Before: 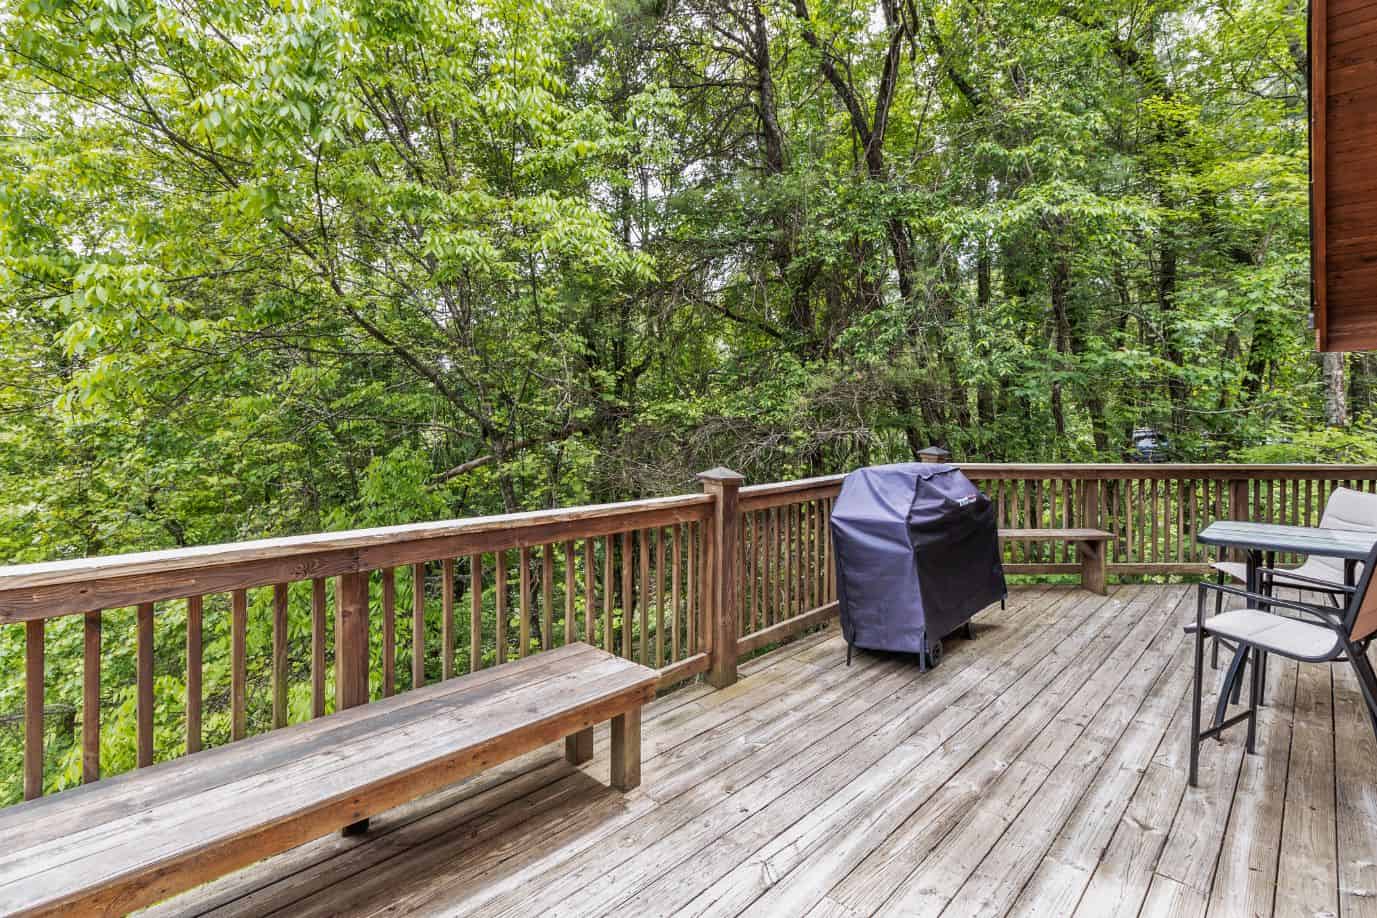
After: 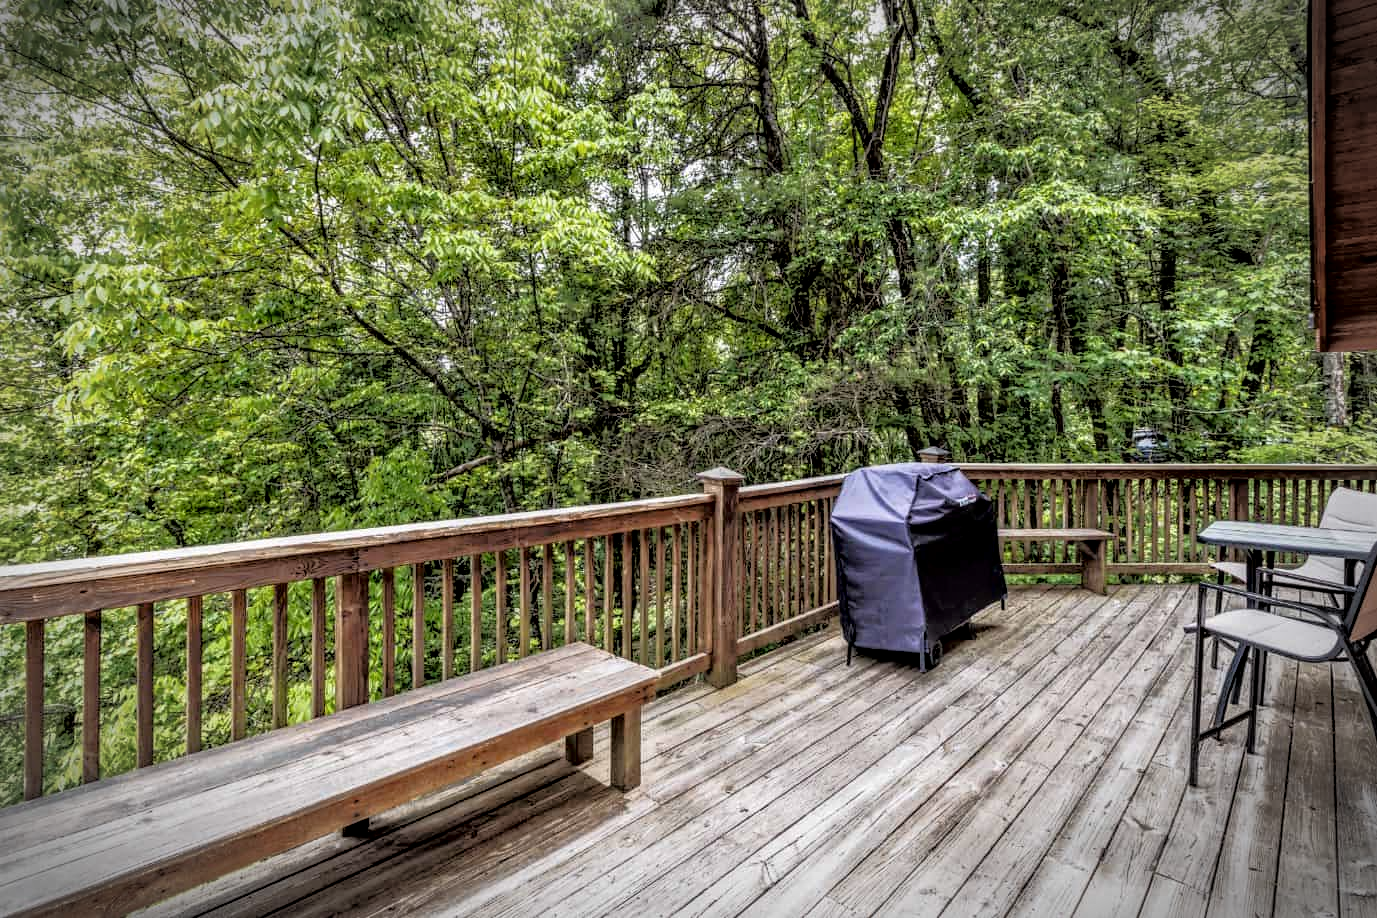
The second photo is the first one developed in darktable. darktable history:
vignetting: brightness -0.688, automatic ratio true
local contrast: highlights 39%, shadows 63%, detail 136%, midtone range 0.517
tone equalizer: -8 EV -1.87 EV, -7 EV -1.18 EV, -6 EV -1.62 EV, edges refinement/feathering 500, mask exposure compensation -1.57 EV, preserve details no
